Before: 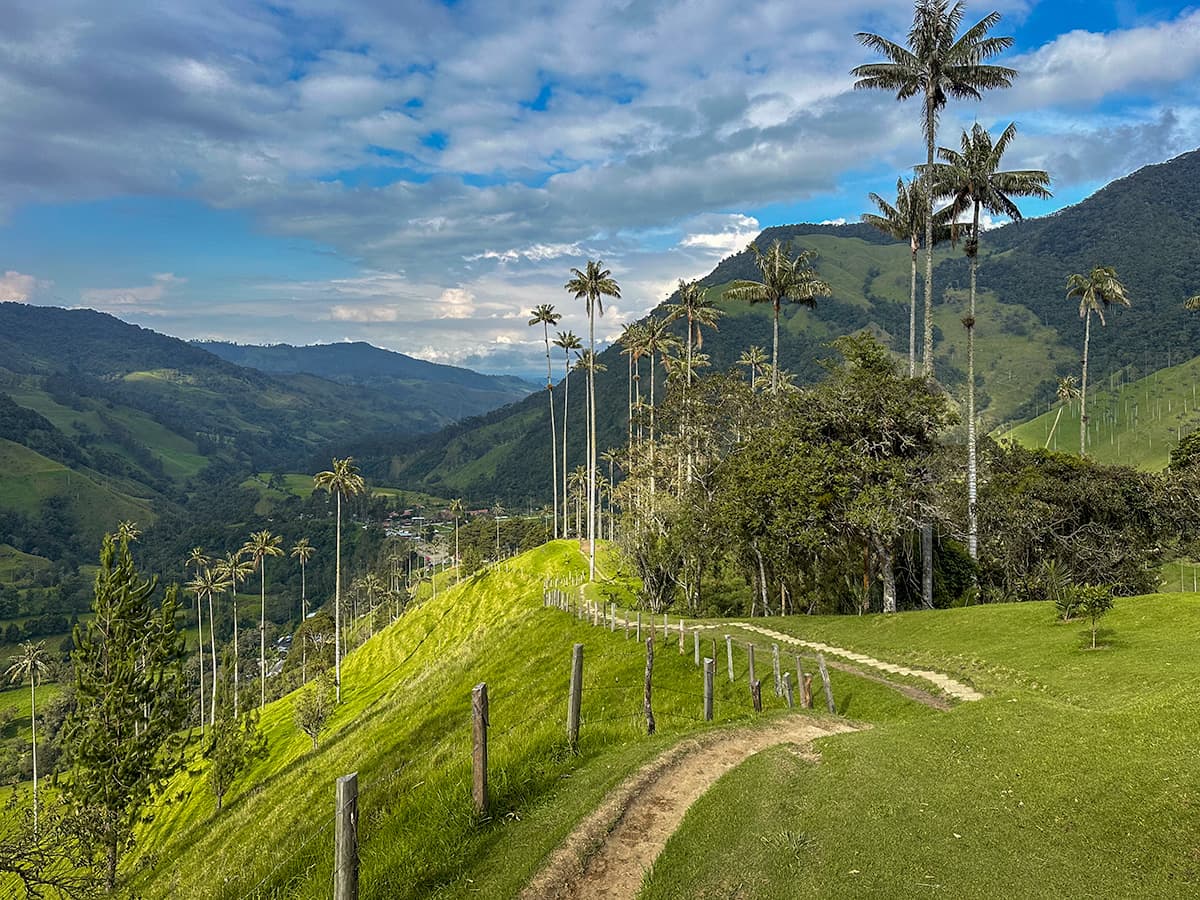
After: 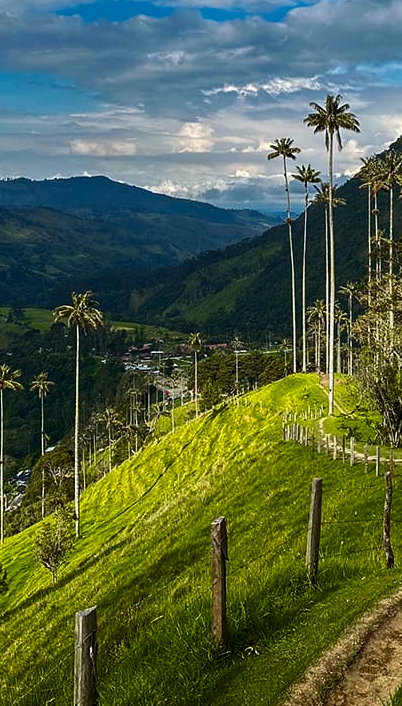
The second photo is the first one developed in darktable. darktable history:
contrast brightness saturation: contrast 0.13, brightness -0.24, saturation 0.14
crop and rotate: left 21.77%, top 18.528%, right 44.676%, bottom 2.997%
